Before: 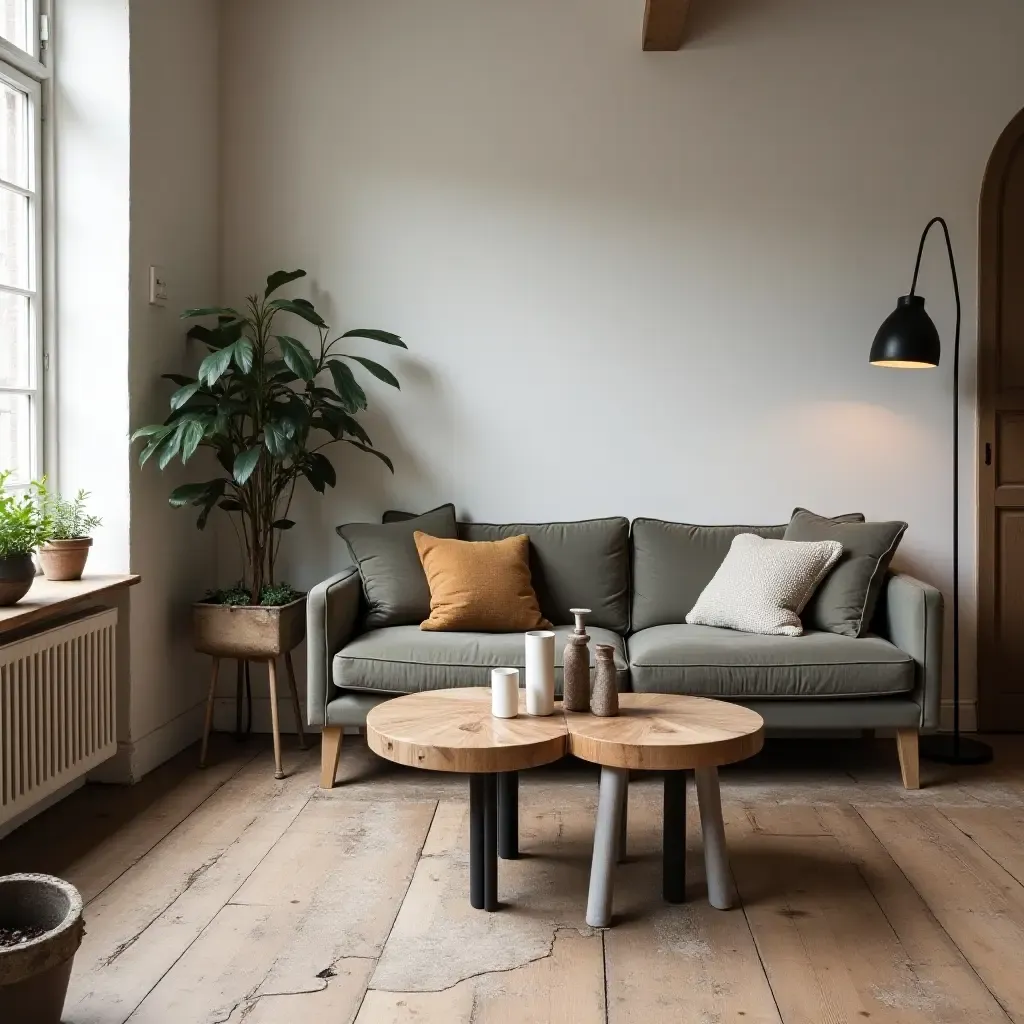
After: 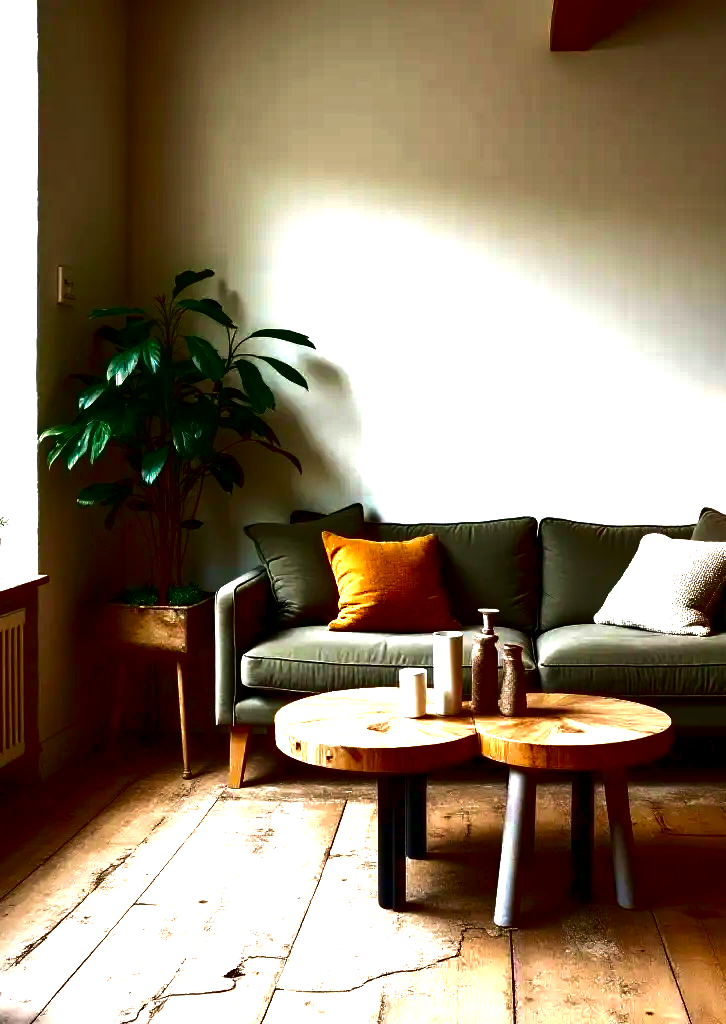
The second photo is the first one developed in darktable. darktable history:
crop and rotate: left 9.003%, right 20.091%
local contrast: highlights 100%, shadows 100%, detail 120%, midtone range 0.2
velvia: on, module defaults
exposure: black level correction 0, exposure 1.104 EV, compensate highlight preservation false
color zones: curves: ch0 [(0.25, 0.5) (0.423, 0.5) (0.443, 0.5) (0.521, 0.756) (0.568, 0.5) (0.576, 0.5) (0.75, 0.5)]; ch1 [(0.25, 0.5) (0.423, 0.5) (0.443, 0.5) (0.539, 0.873) (0.624, 0.565) (0.631, 0.5) (0.75, 0.5)]
contrast brightness saturation: brightness -0.995, saturation 0.999
